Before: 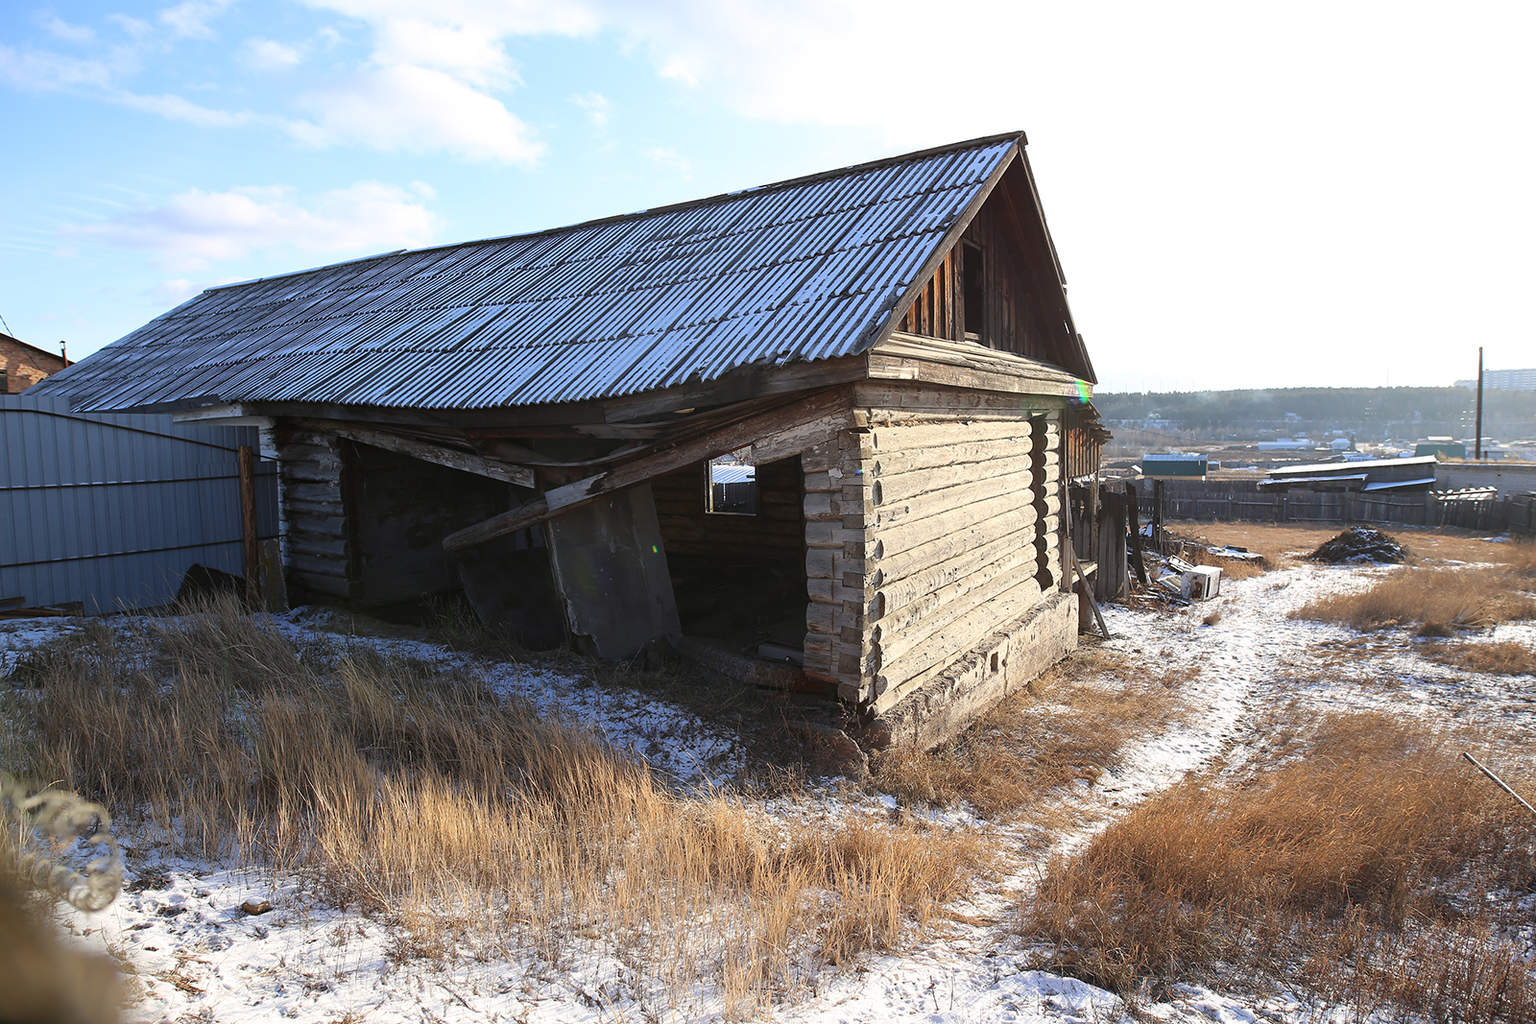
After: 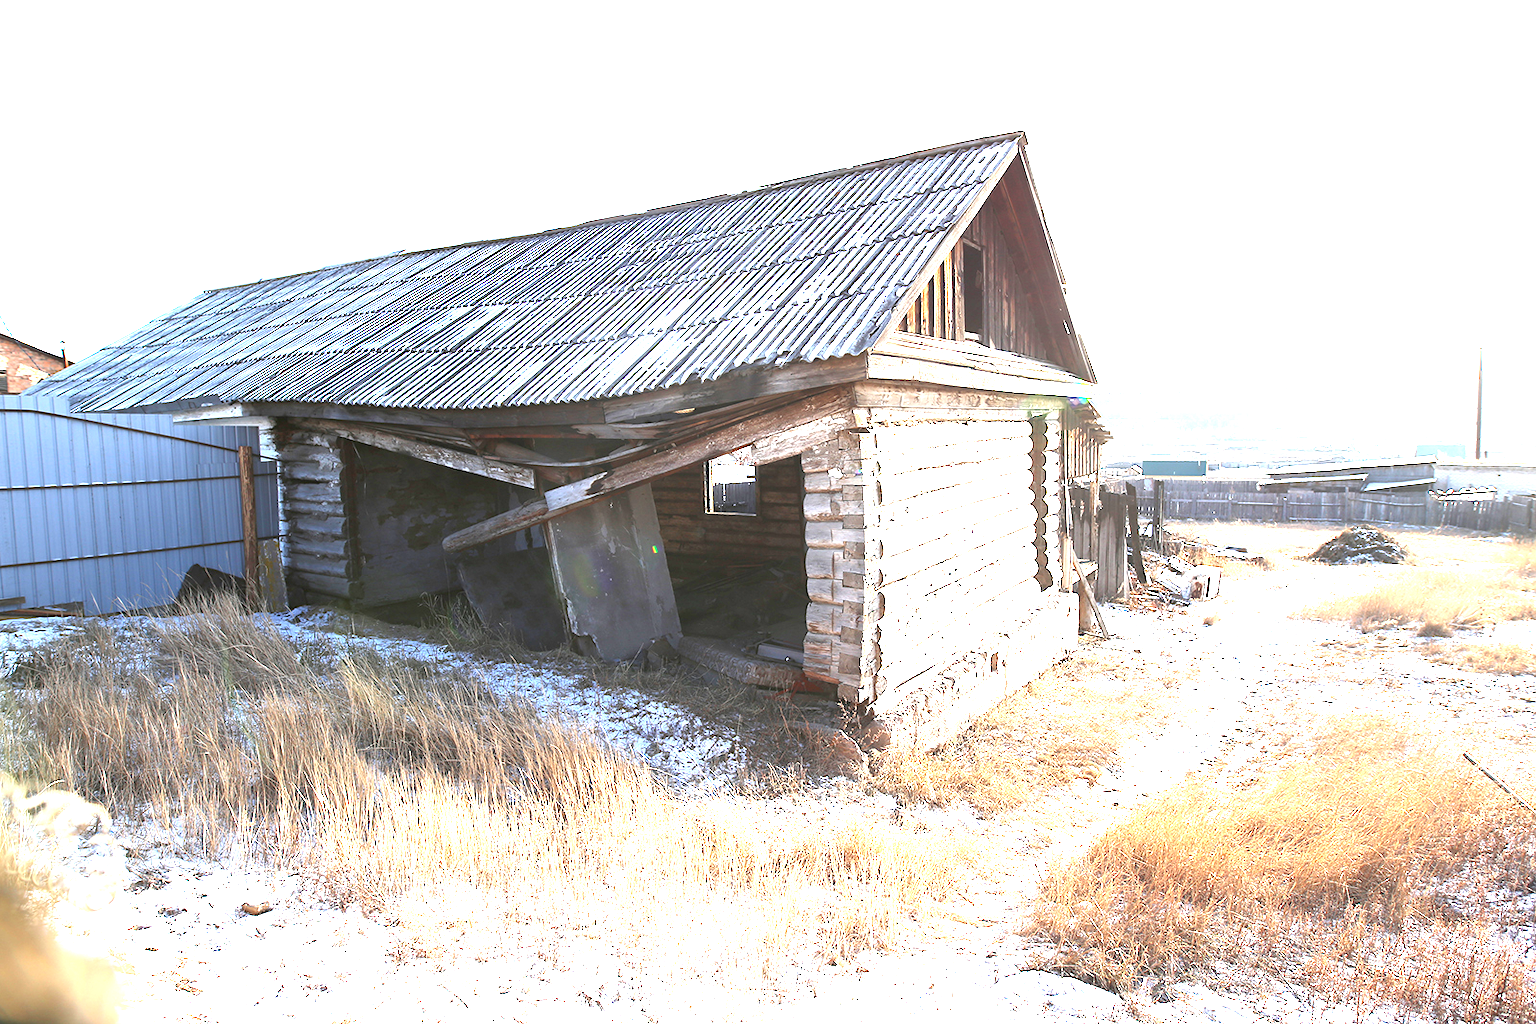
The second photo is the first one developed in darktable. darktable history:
exposure: black level correction 0.001, exposure 2.607 EV, compensate exposure bias true, compensate highlight preservation false
tone equalizer: -8 EV -0.55 EV
